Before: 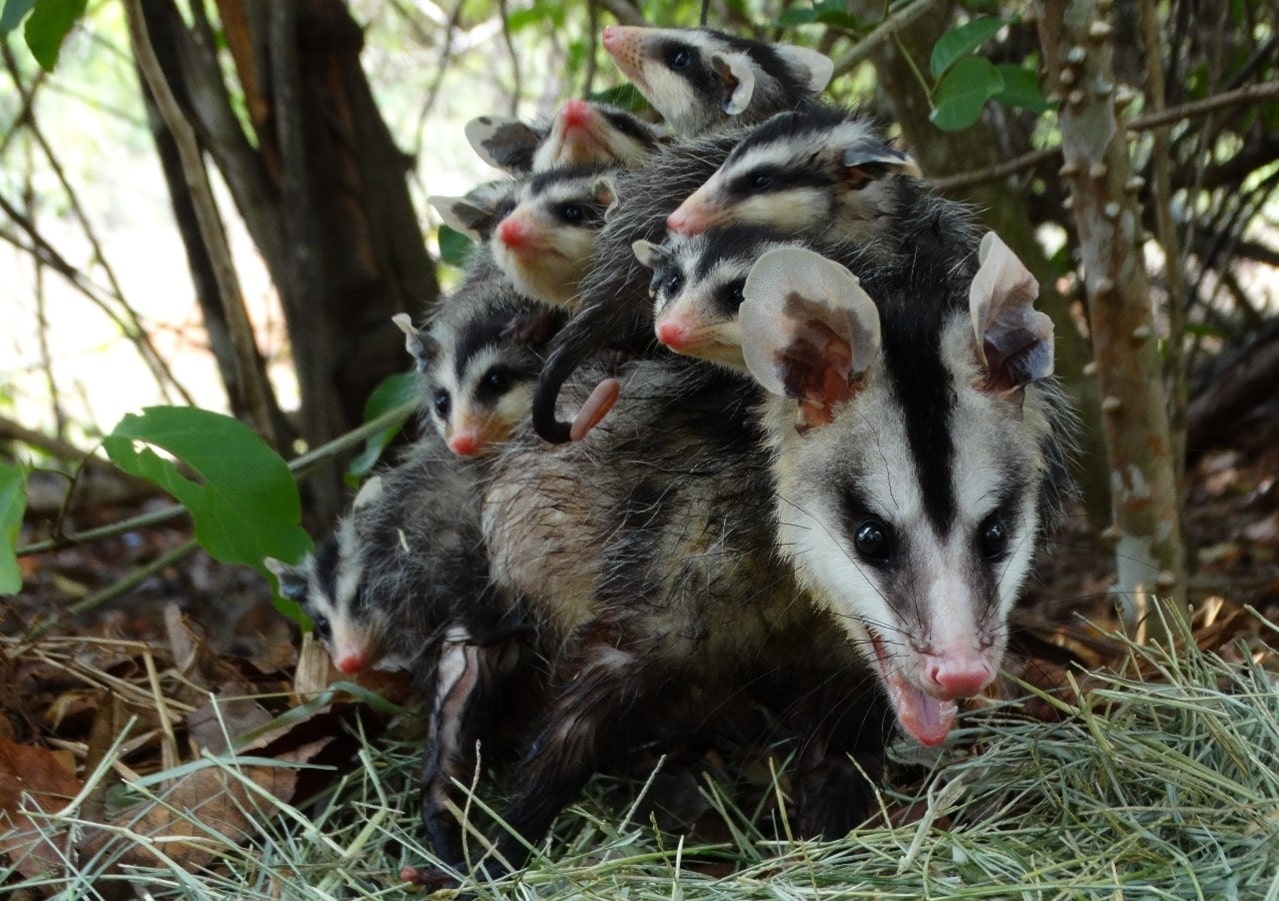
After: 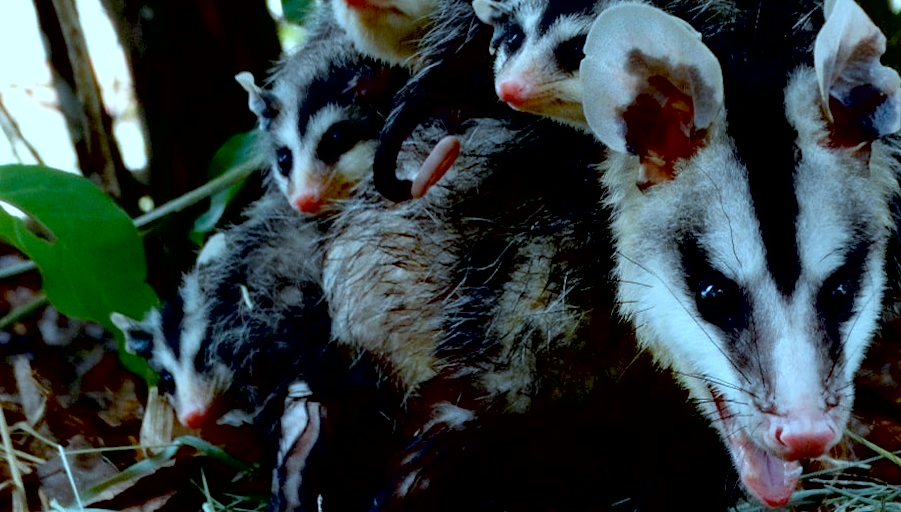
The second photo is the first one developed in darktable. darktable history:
rotate and perspective: lens shift (horizontal) -0.055, automatic cropping off
white balance: red 0.954, blue 1.079
exposure: black level correction 0.031, exposure 0.304 EV, compensate highlight preservation false
crop: left 11.123%, top 27.61%, right 18.3%, bottom 17.034%
contrast brightness saturation: saturation -0.1
color correction: highlights a* -11.71, highlights b* -15.58
